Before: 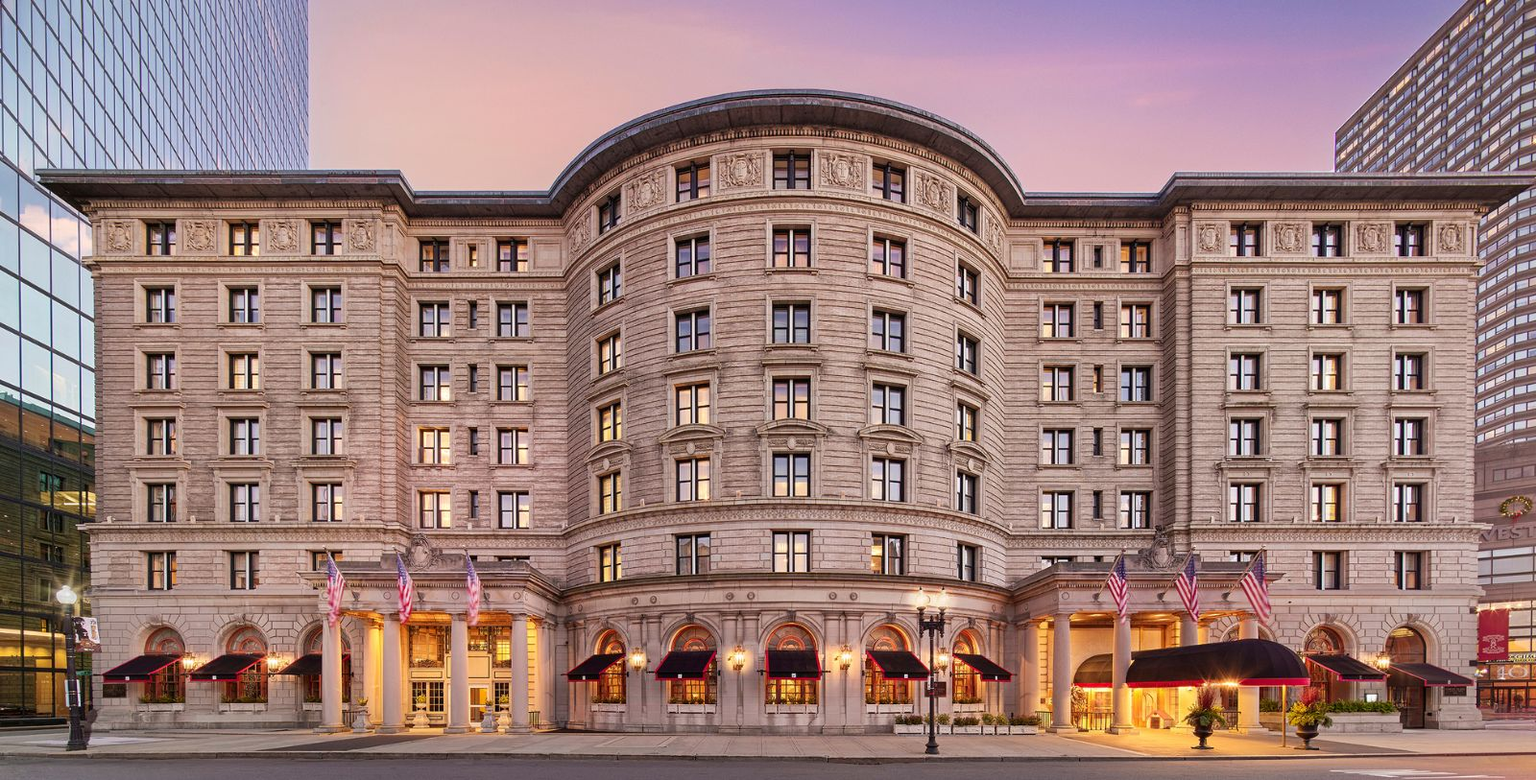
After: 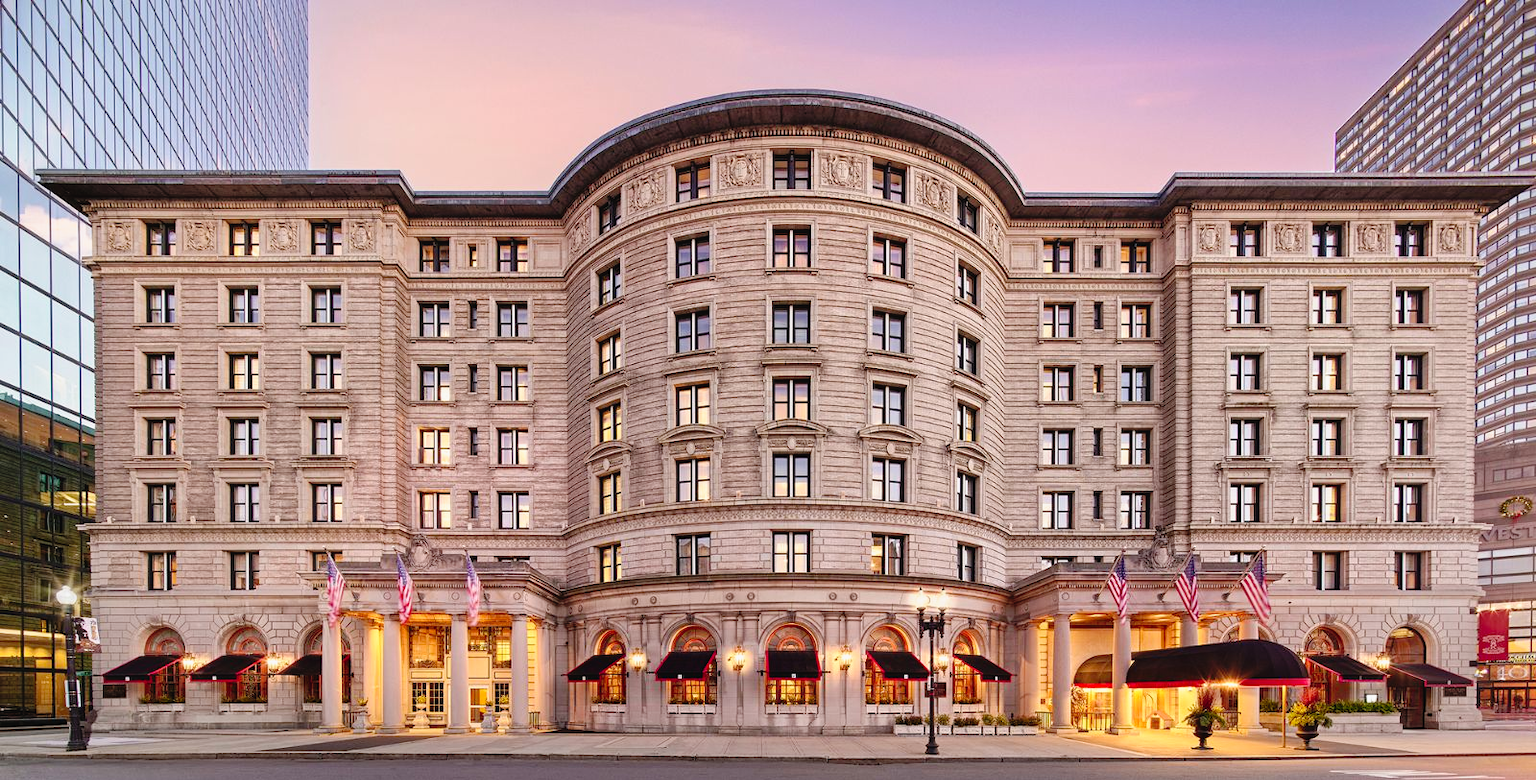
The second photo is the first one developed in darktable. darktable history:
exposure: compensate highlight preservation false
tone curve: curves: ch0 [(0.003, 0.029) (0.037, 0.036) (0.149, 0.117) (0.297, 0.318) (0.422, 0.474) (0.531, 0.6) (0.743, 0.809) (0.889, 0.941) (1, 0.98)]; ch1 [(0, 0) (0.305, 0.325) (0.453, 0.437) (0.482, 0.479) (0.501, 0.5) (0.506, 0.503) (0.564, 0.578) (0.587, 0.625) (0.666, 0.727) (1, 1)]; ch2 [(0, 0) (0.323, 0.277) (0.408, 0.399) (0.45, 0.48) (0.499, 0.502) (0.512, 0.523) (0.57, 0.595) (0.653, 0.671) (0.768, 0.744) (1, 1)], preserve colors none
